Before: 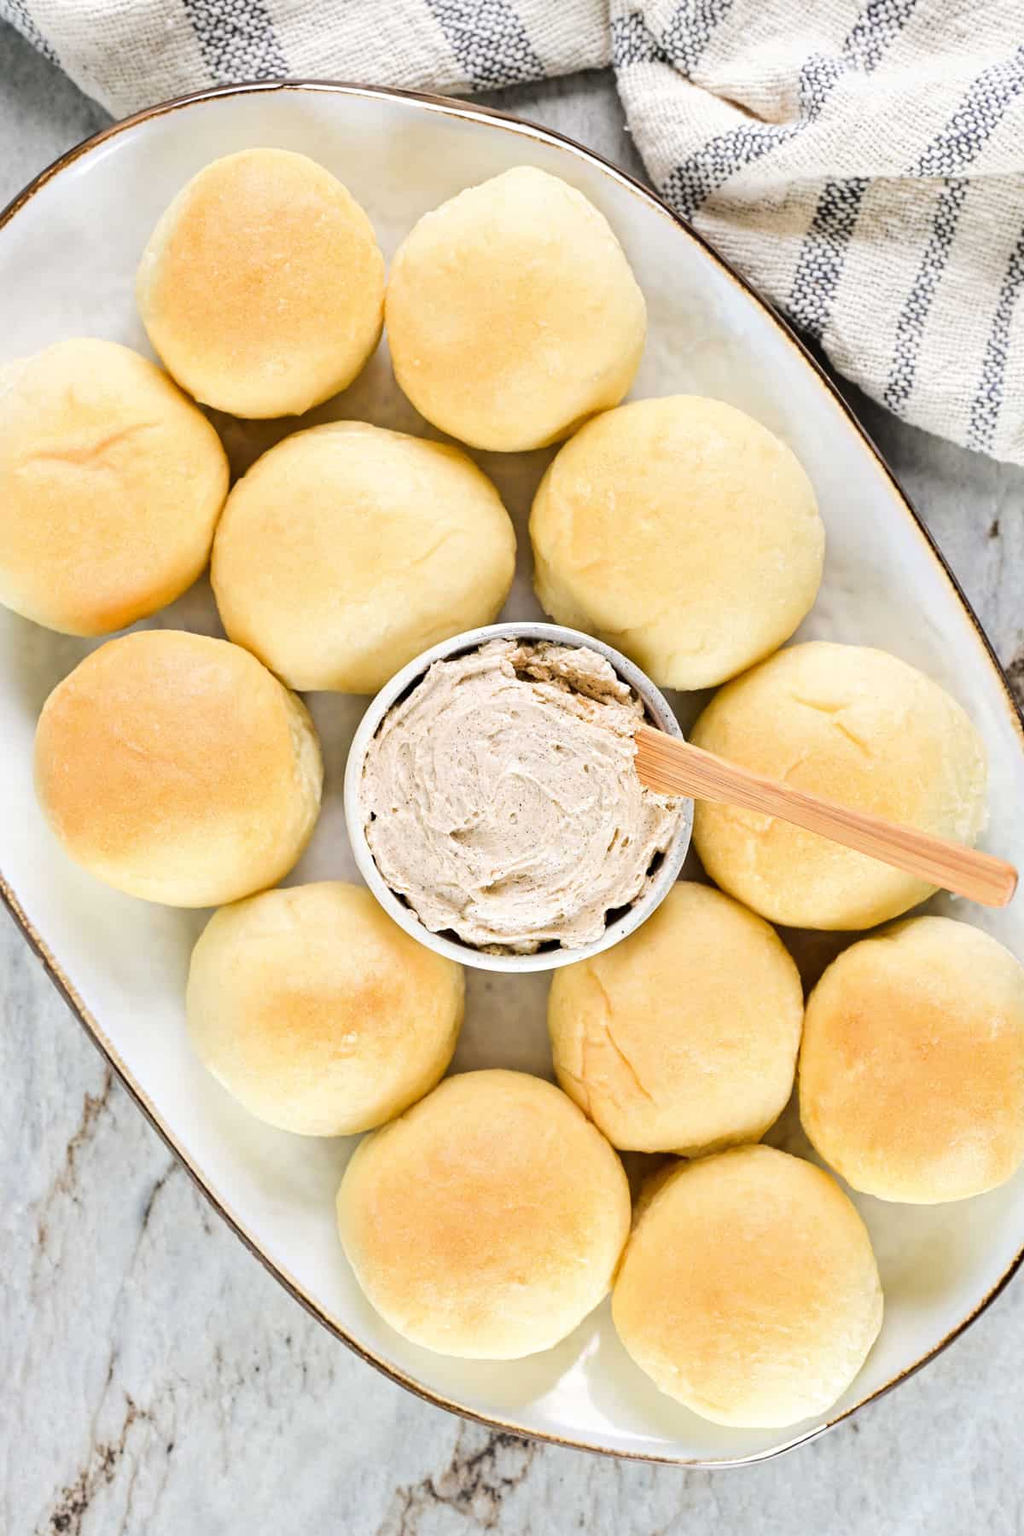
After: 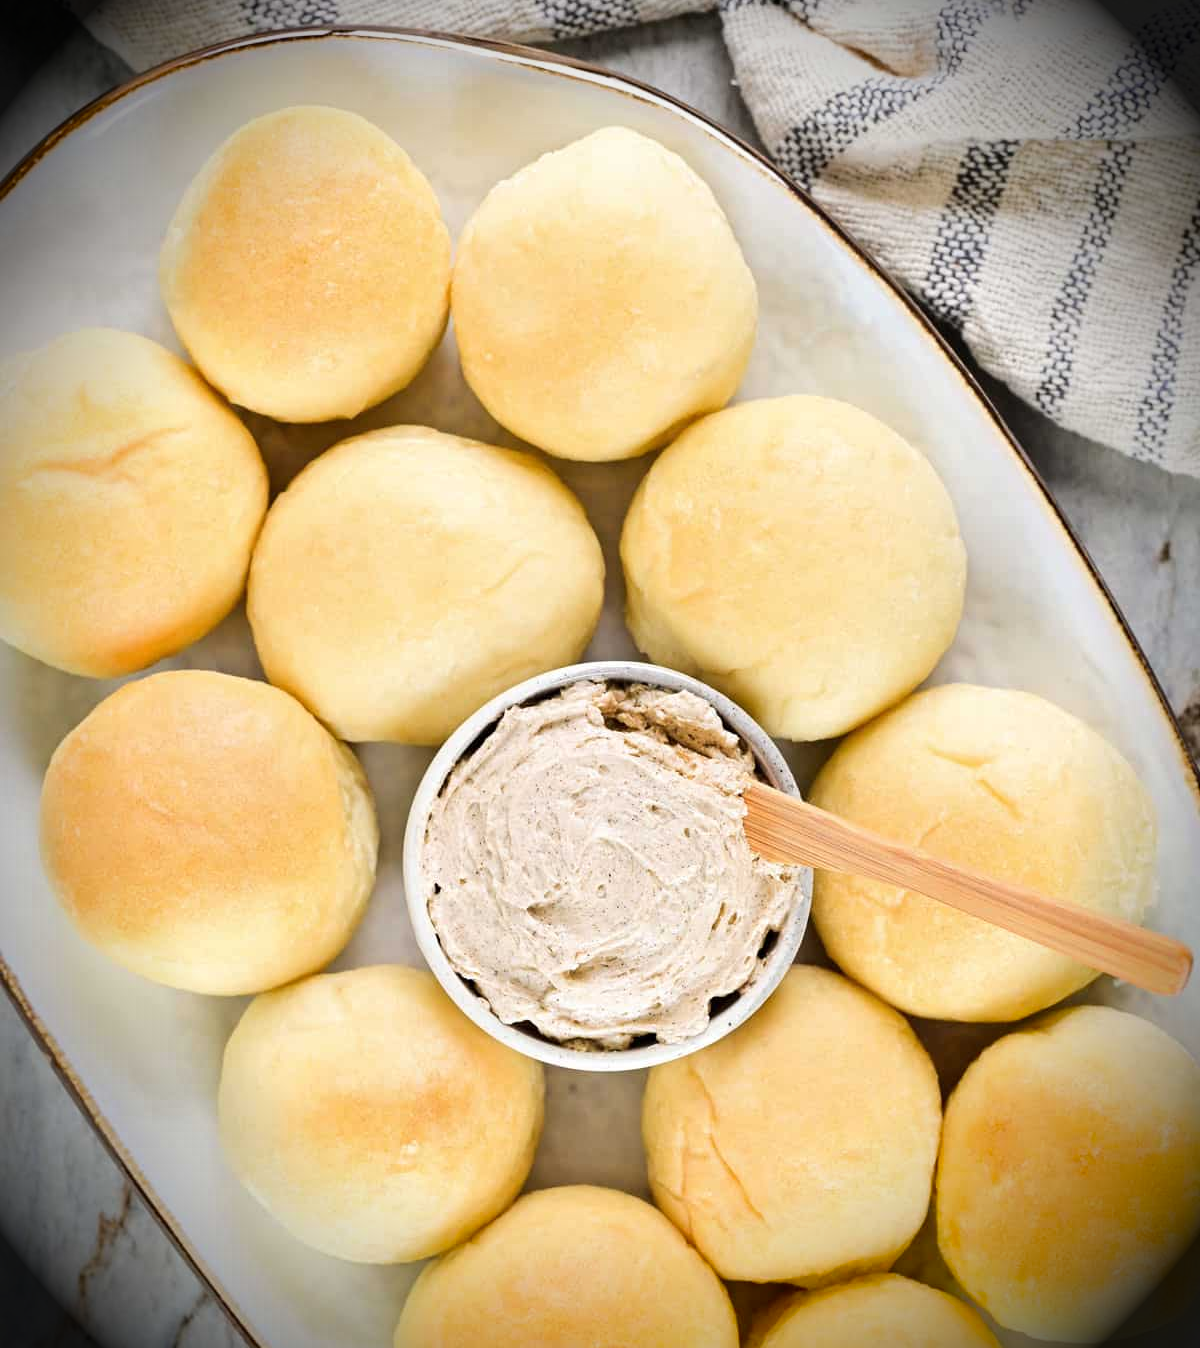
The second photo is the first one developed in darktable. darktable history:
vignetting: brightness -0.99, saturation 0.492, automatic ratio true
crop: top 3.79%, bottom 21.302%
